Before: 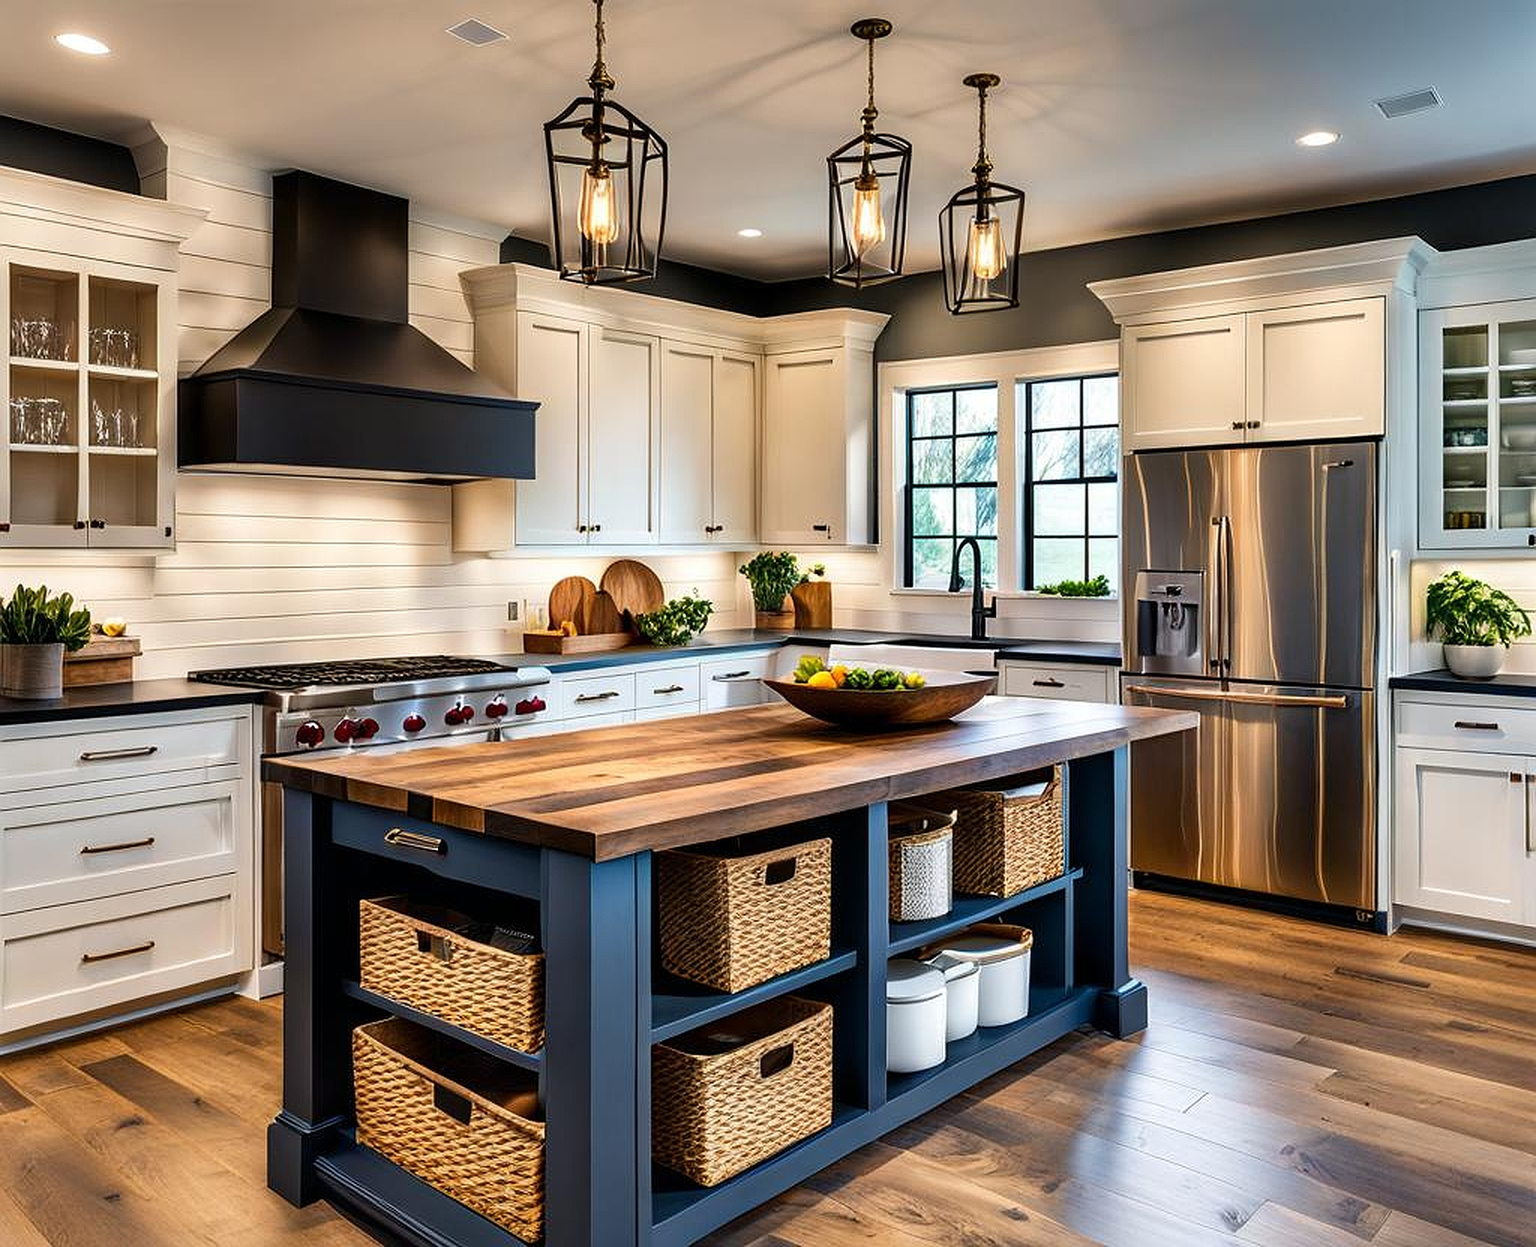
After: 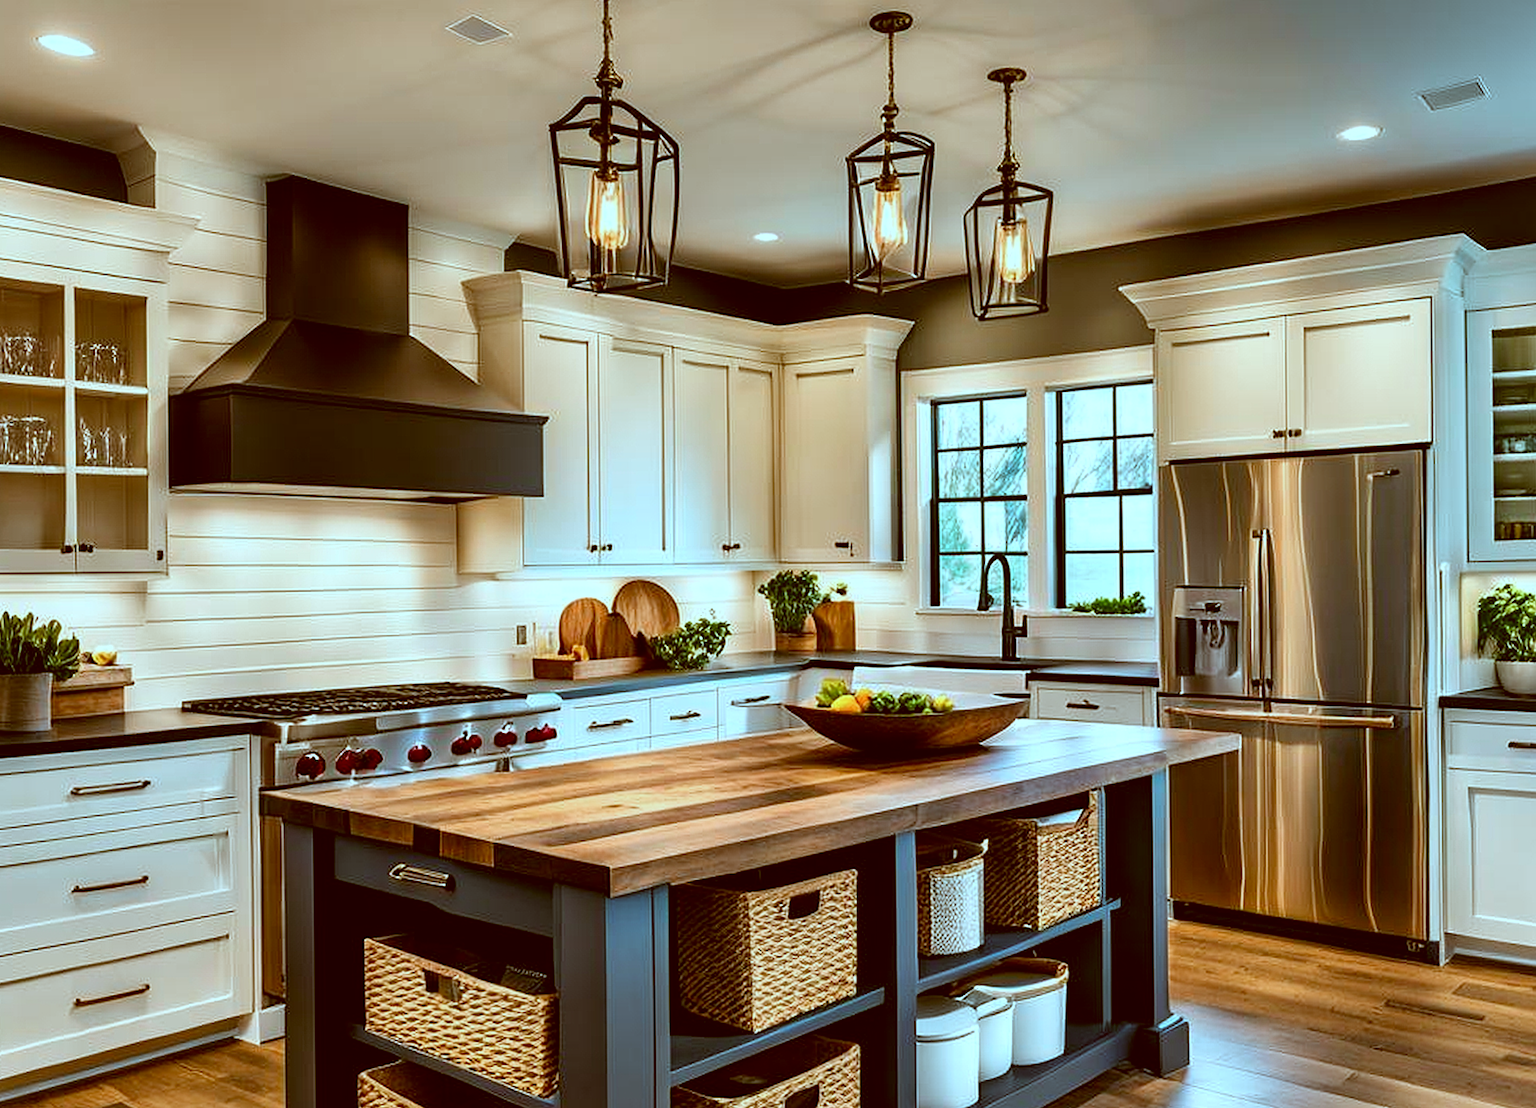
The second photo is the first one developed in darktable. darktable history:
crop and rotate: angle 0.524°, left 0.427%, right 2.919%, bottom 14.121%
color correction: highlights a* -14.88, highlights b* -16.86, shadows a* 10.58, shadows b* 29.97
